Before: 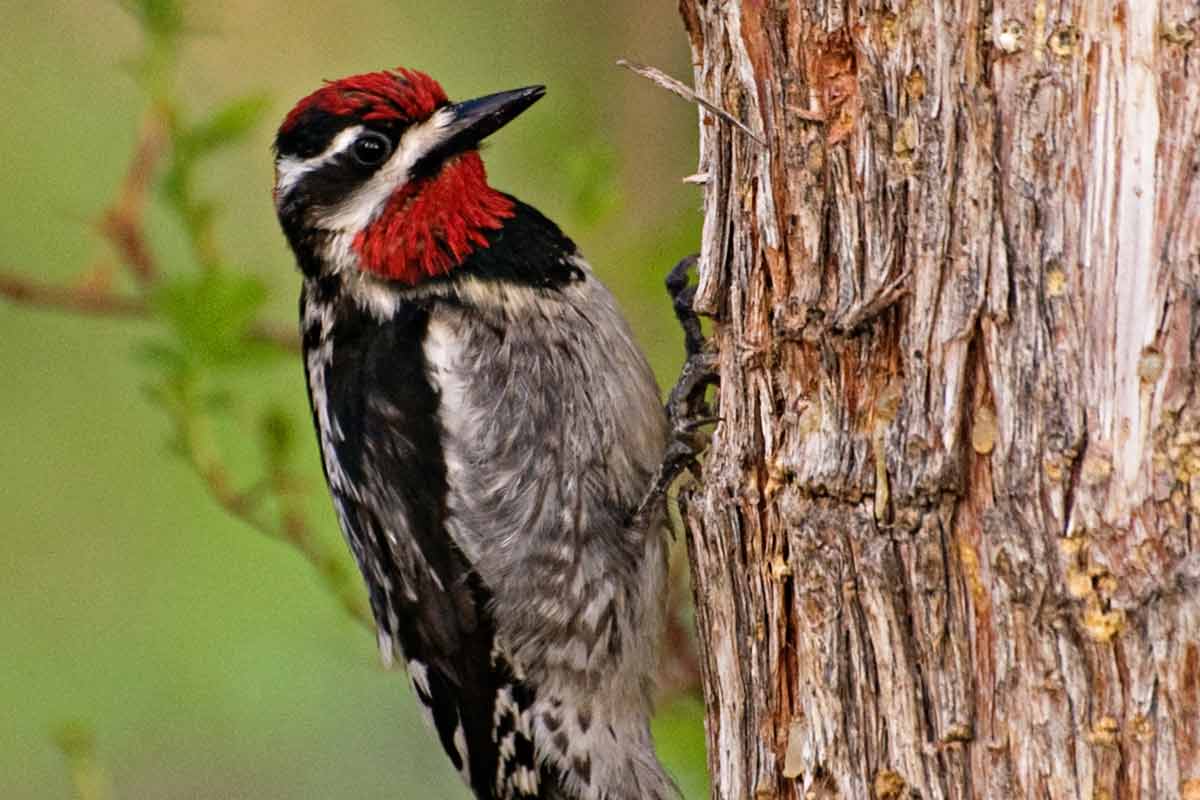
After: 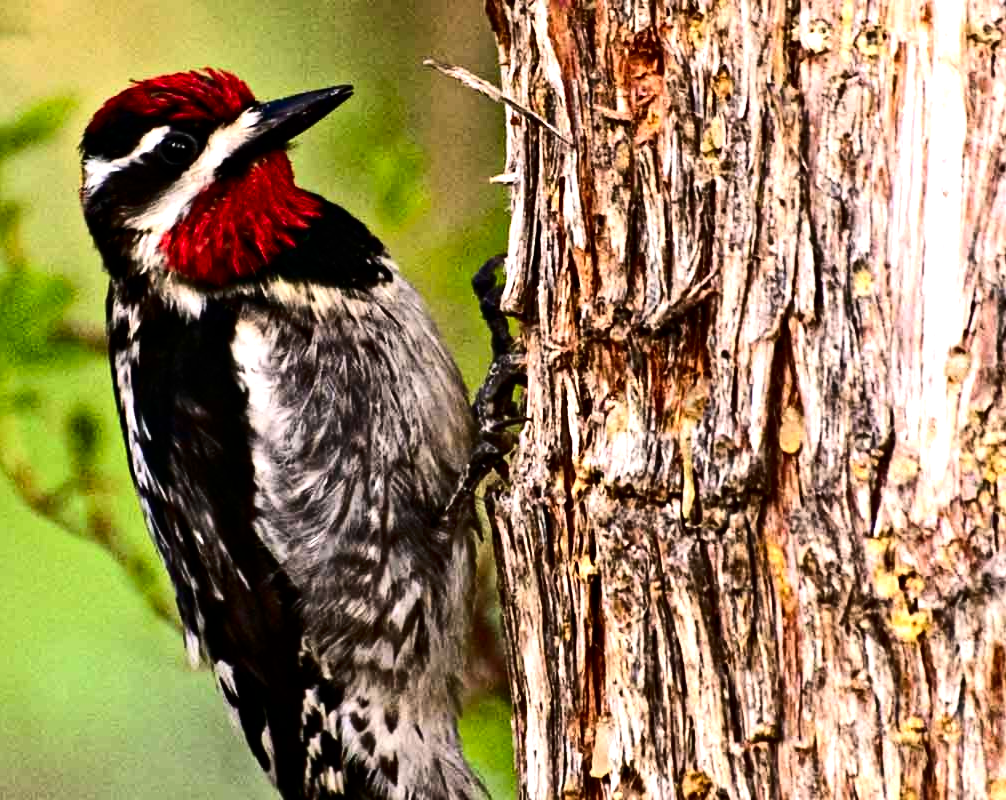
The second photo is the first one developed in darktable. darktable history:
white balance: red 1, blue 1
crop: left 16.145%
tone equalizer: -8 EV -1.08 EV, -7 EV -1.01 EV, -6 EV -0.867 EV, -5 EV -0.578 EV, -3 EV 0.578 EV, -2 EV 0.867 EV, -1 EV 1.01 EV, +0 EV 1.08 EV, edges refinement/feathering 500, mask exposure compensation -1.57 EV, preserve details no
contrast brightness saturation: contrast 0.21, brightness -0.11, saturation 0.21
